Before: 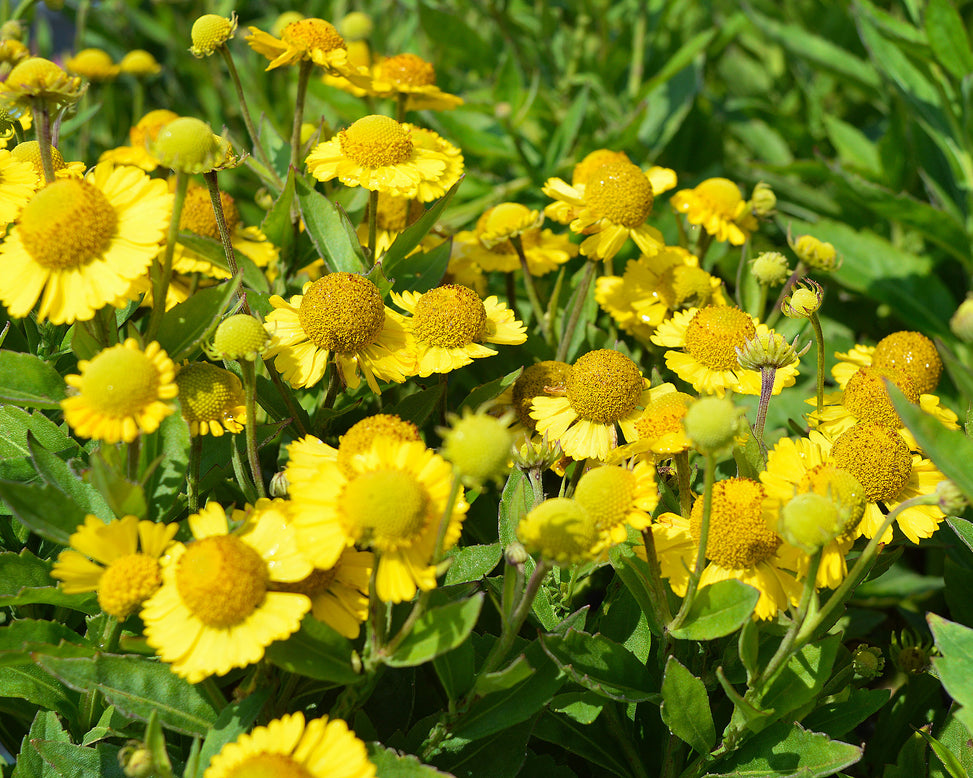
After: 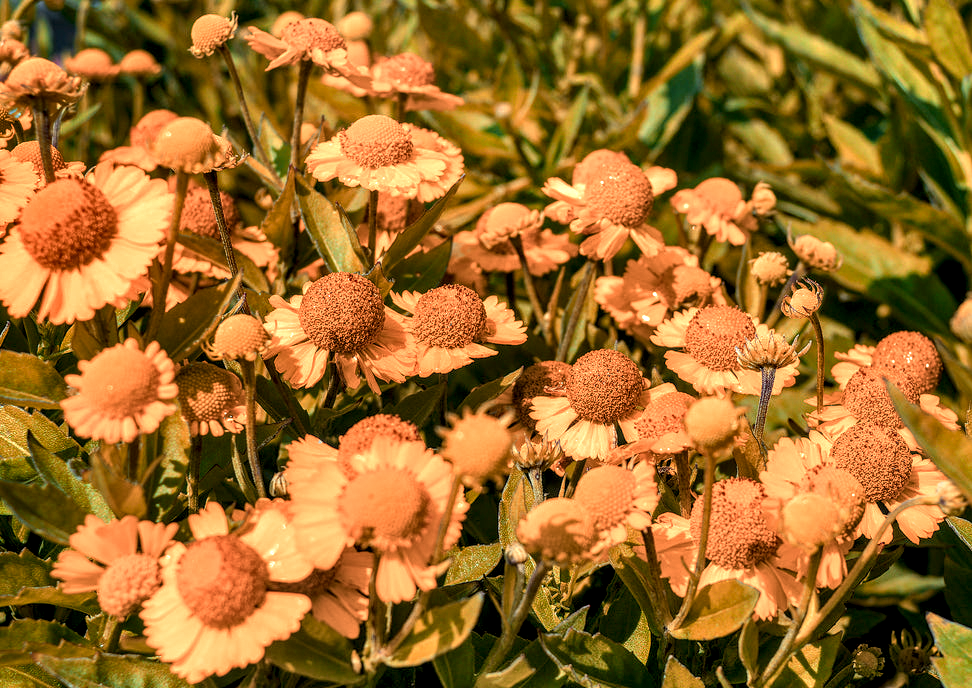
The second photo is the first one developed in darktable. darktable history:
shadows and highlights: radius 124.29, shadows 99.44, white point adjustment -3, highlights -98.81, soften with gaussian
color zones: curves: ch2 [(0, 0.5) (0.084, 0.497) (0.323, 0.335) (0.4, 0.497) (1, 0.5)]
crop and rotate: top 0%, bottom 11.442%
local contrast: highlights 12%, shadows 39%, detail 183%, midtone range 0.475
